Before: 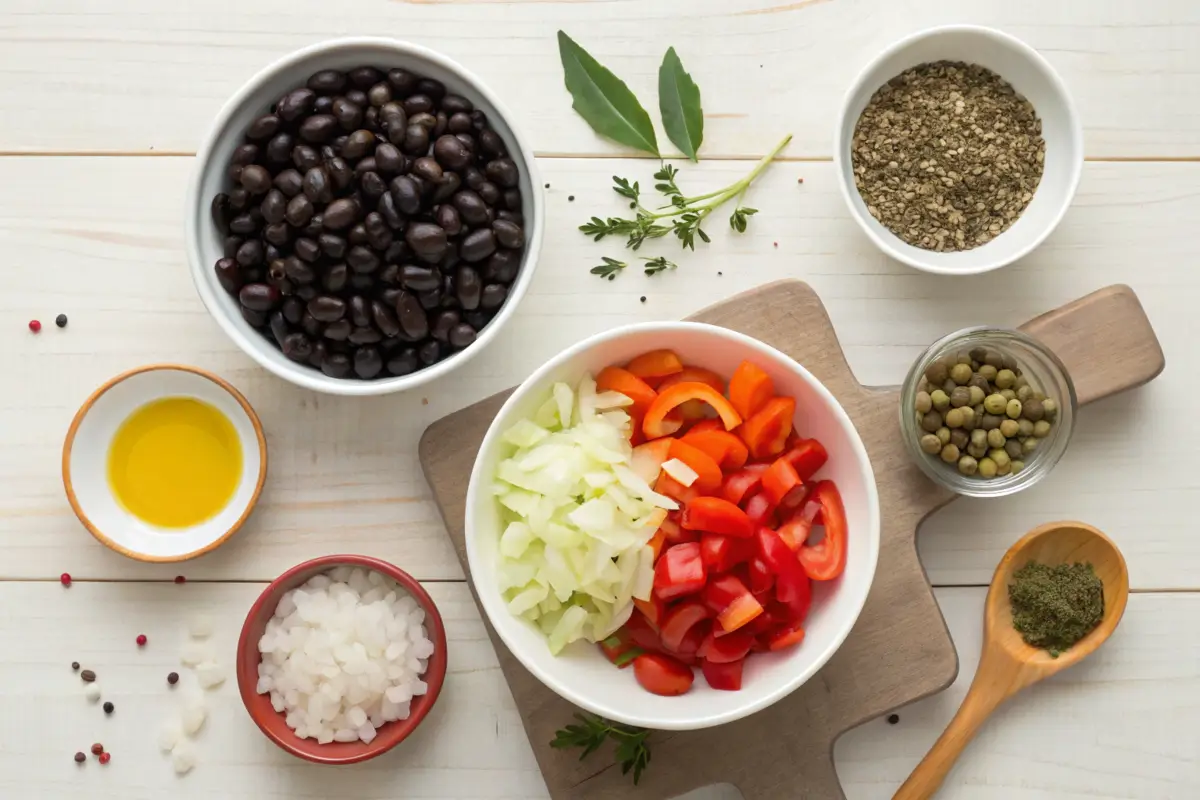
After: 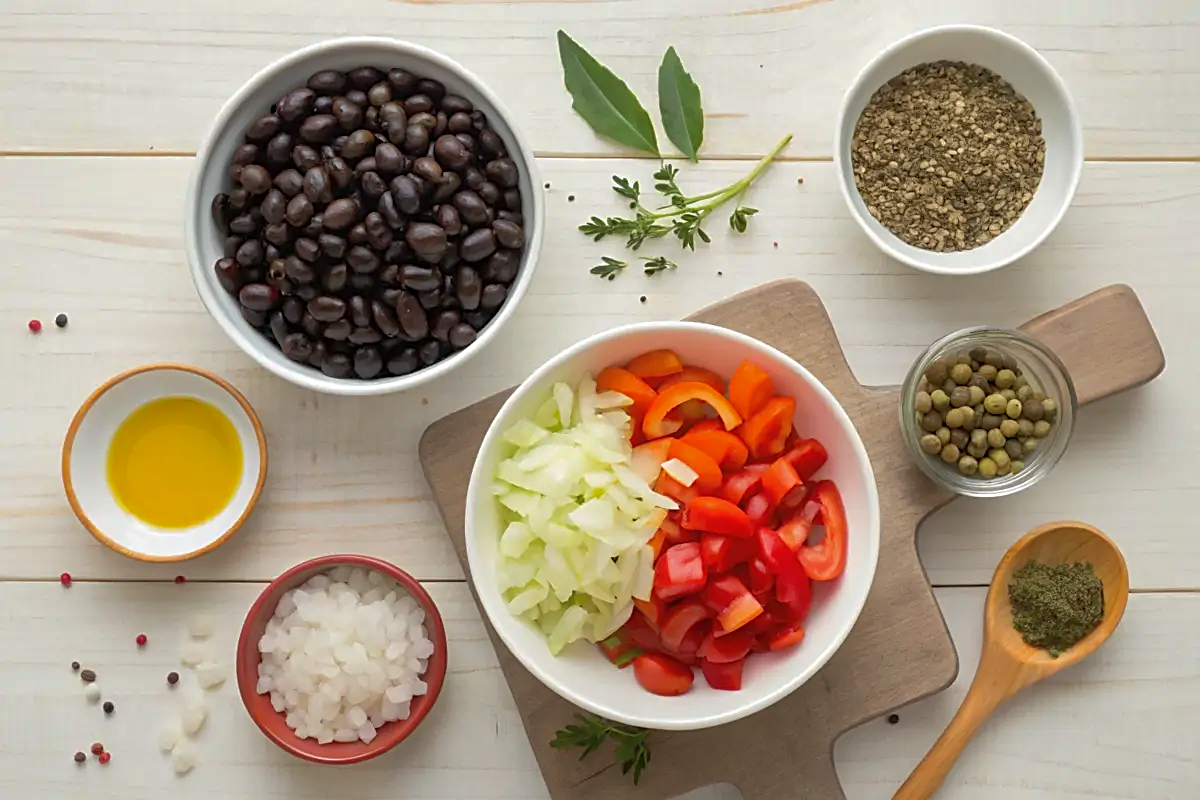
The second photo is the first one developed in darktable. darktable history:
sharpen: on, module defaults
shadows and highlights: highlights color adjustment 89.62%
